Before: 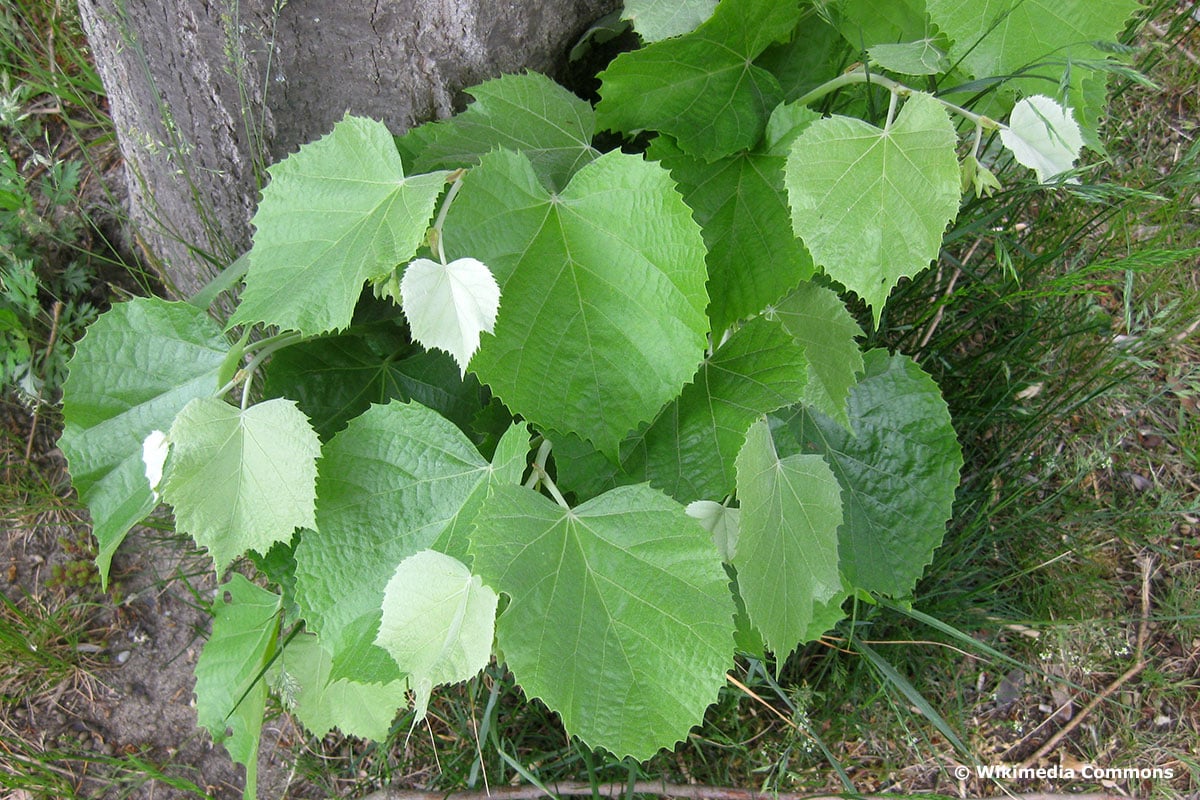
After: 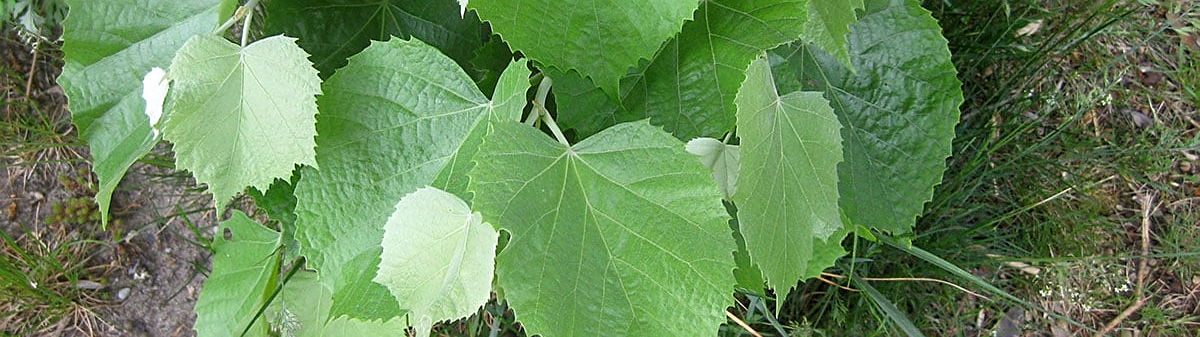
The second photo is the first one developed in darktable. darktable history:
crop: top 45.491%, bottom 12.293%
sharpen: on, module defaults
